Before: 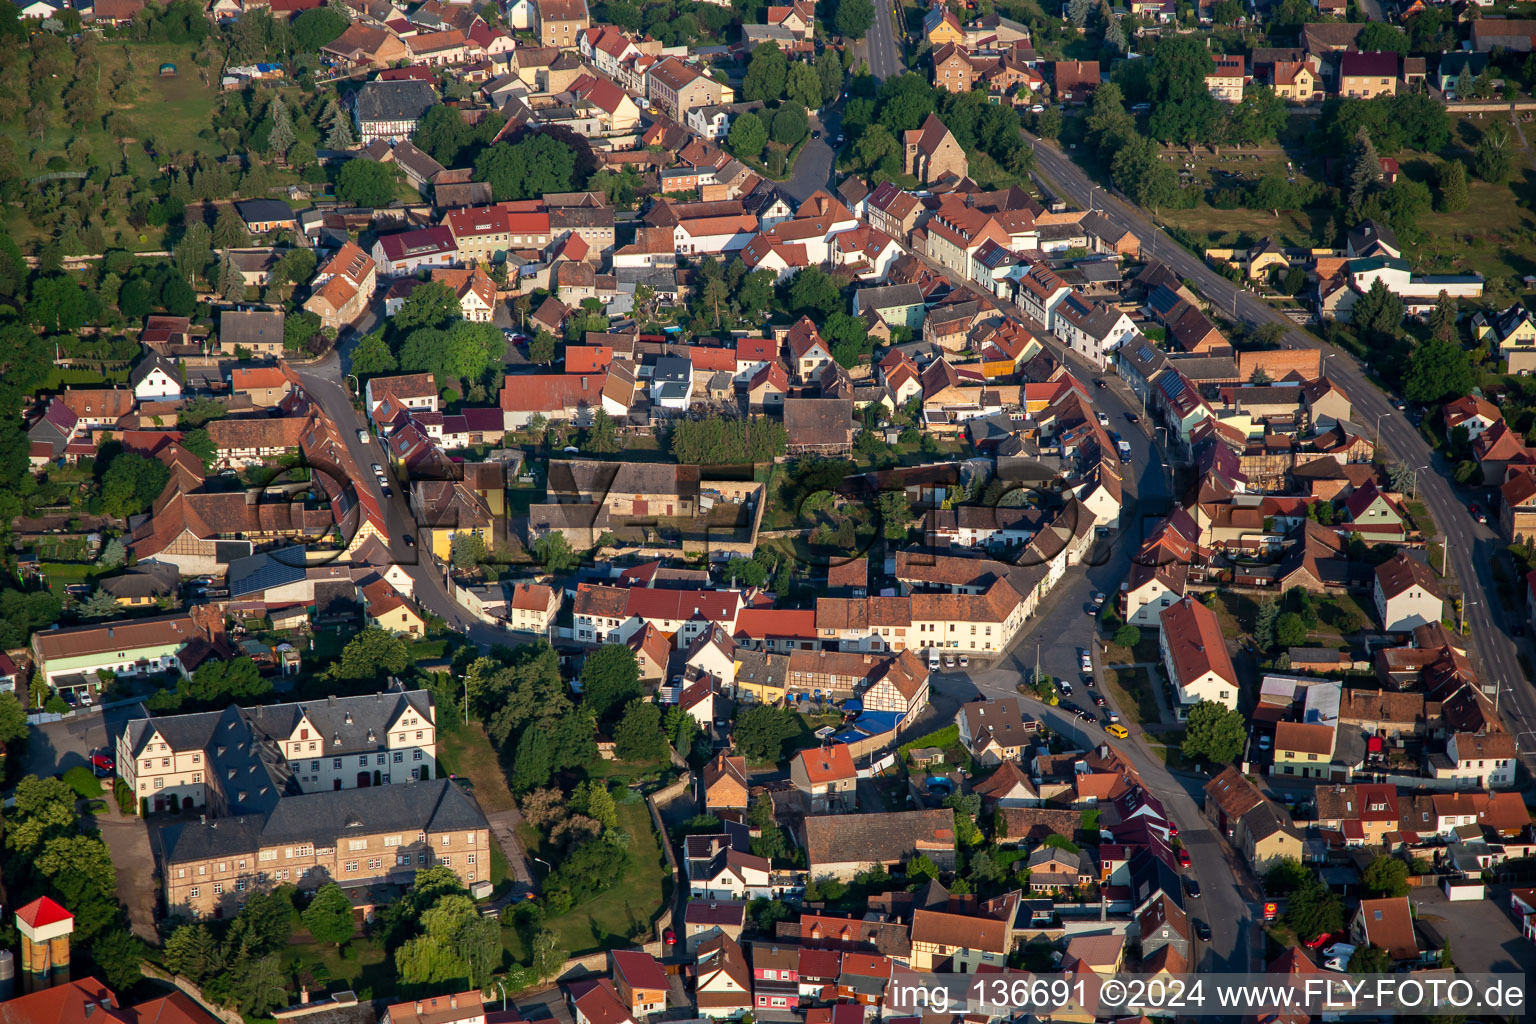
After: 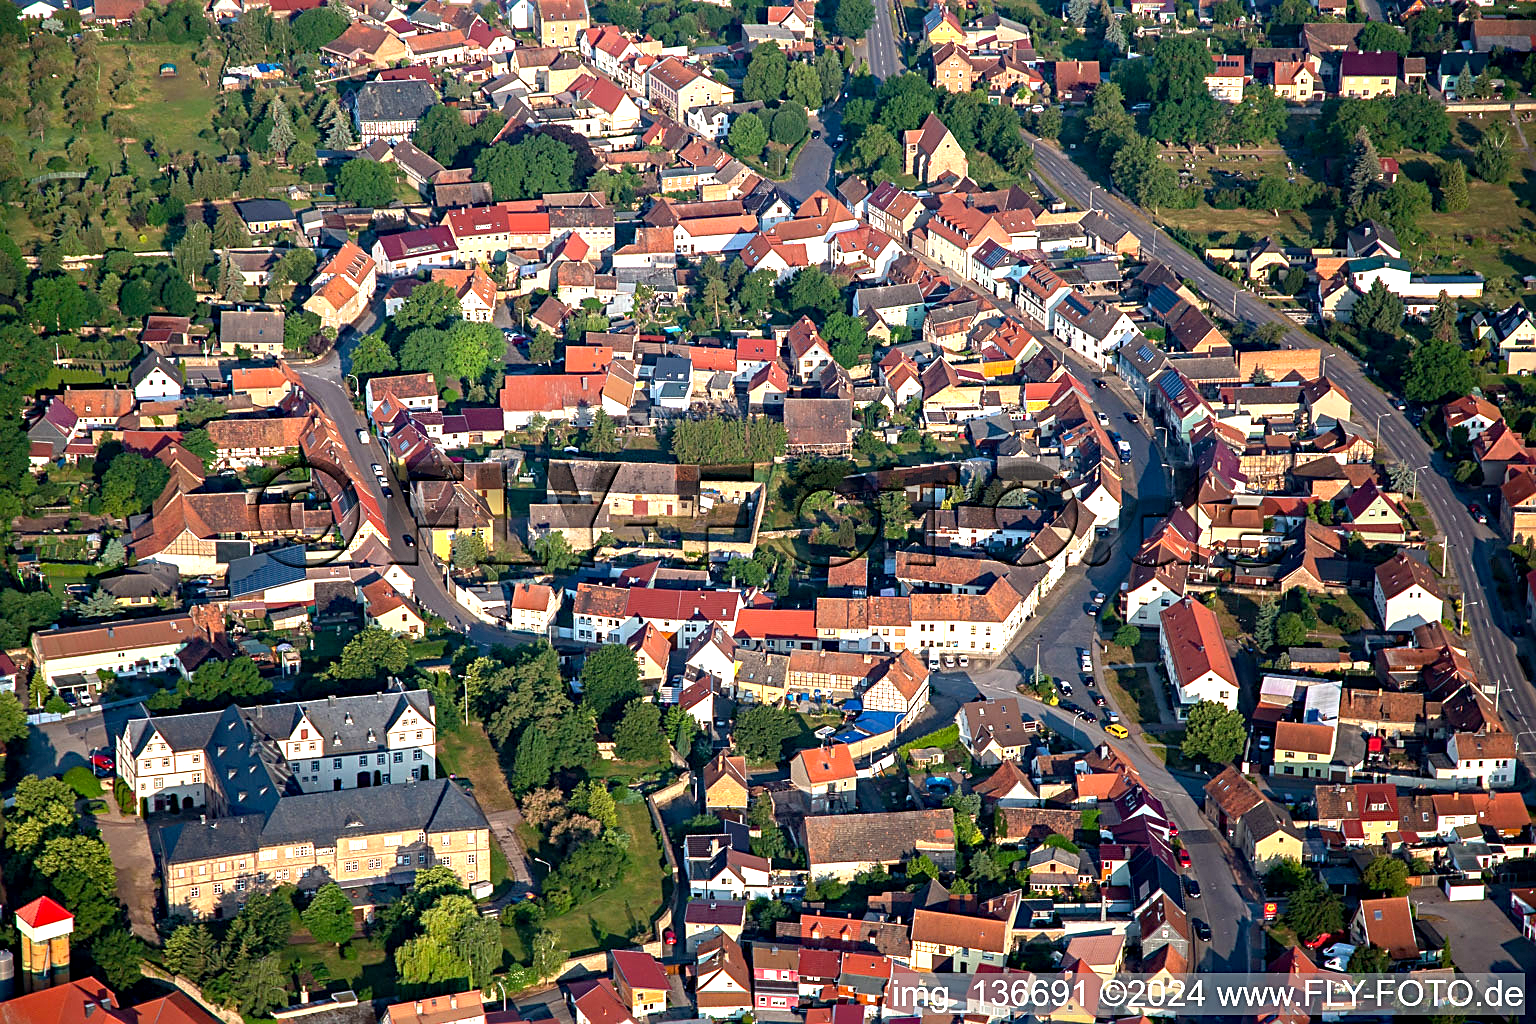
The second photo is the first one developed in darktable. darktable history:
haze removal: compatibility mode true, adaptive false
sharpen: amount 0.55
exposure: black level correction 0.001, exposure 1.116 EV, compensate highlight preservation false
